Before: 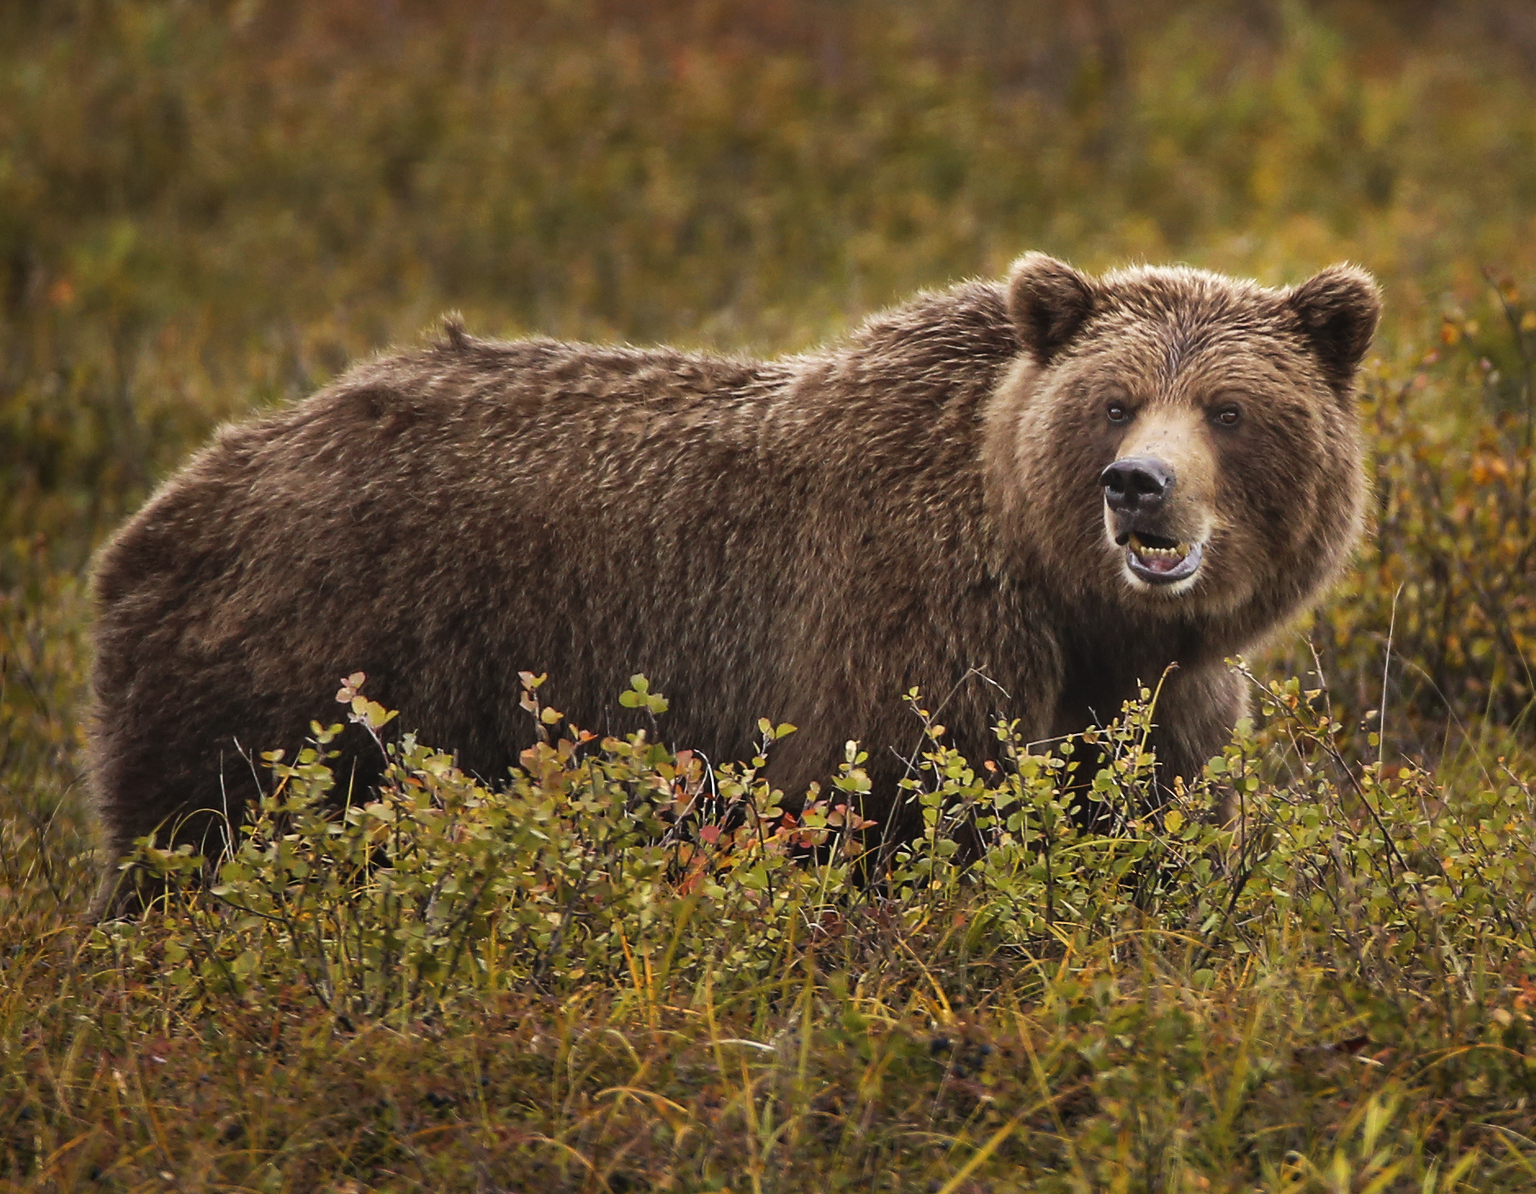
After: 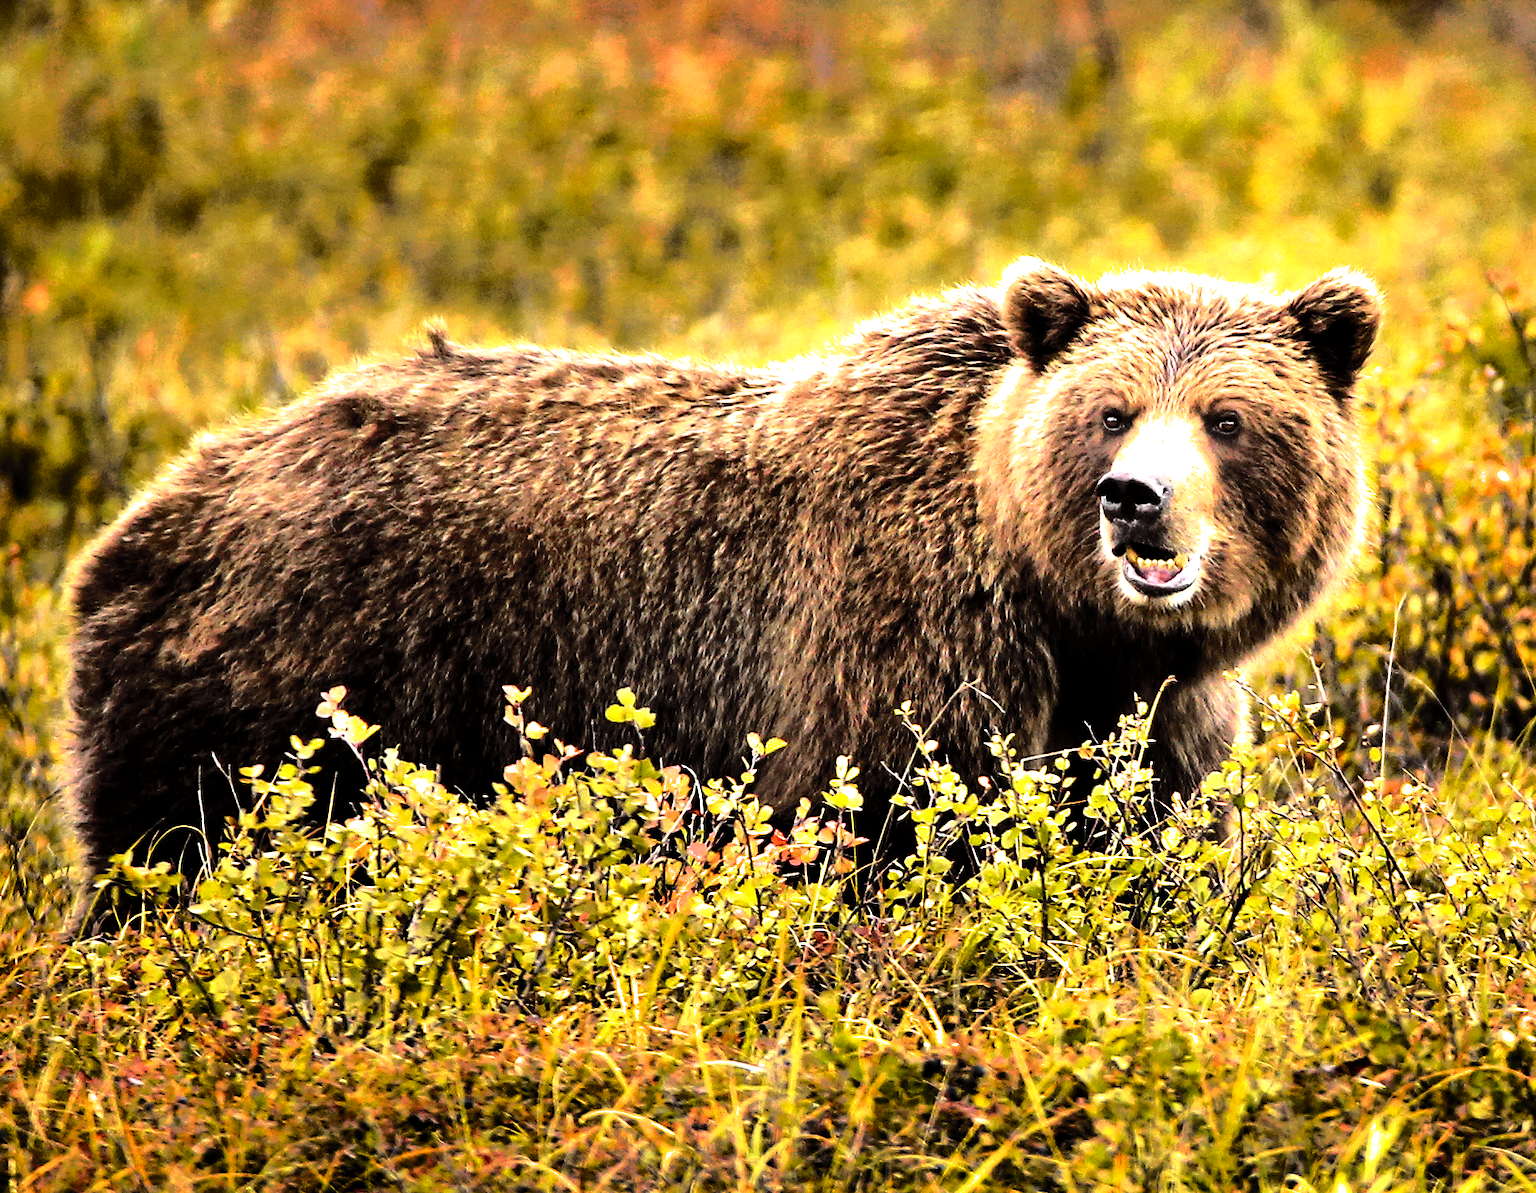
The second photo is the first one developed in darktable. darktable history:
exposure: black level correction 0.001, exposure 0.676 EV, compensate exposure bias true, compensate highlight preservation false
crop: left 1.715%, right 0.285%, bottom 2.054%
levels: levels [0, 0.435, 0.917]
filmic rgb: black relative exposure -8.3 EV, white relative exposure 2.23 EV, threshold 5.95 EV, hardness 7.17, latitude 85.02%, contrast 1.695, highlights saturation mix -4.05%, shadows ↔ highlights balance -2.02%, color science v4 (2020), enable highlight reconstruction true
tone curve: curves: ch0 [(0, 0) (0.168, 0.142) (0.359, 0.44) (0.469, 0.544) (0.634, 0.722) (0.858, 0.903) (1, 0.968)]; ch1 [(0, 0) (0.437, 0.453) (0.472, 0.47) (0.502, 0.502) (0.54, 0.534) (0.57, 0.592) (0.618, 0.66) (0.699, 0.749) (0.859, 0.919) (1, 1)]; ch2 [(0, 0) (0.33, 0.301) (0.421, 0.443) (0.476, 0.498) (0.505, 0.503) (0.547, 0.557) (0.586, 0.634) (0.608, 0.676) (1, 1)], color space Lab, independent channels, preserve colors none
